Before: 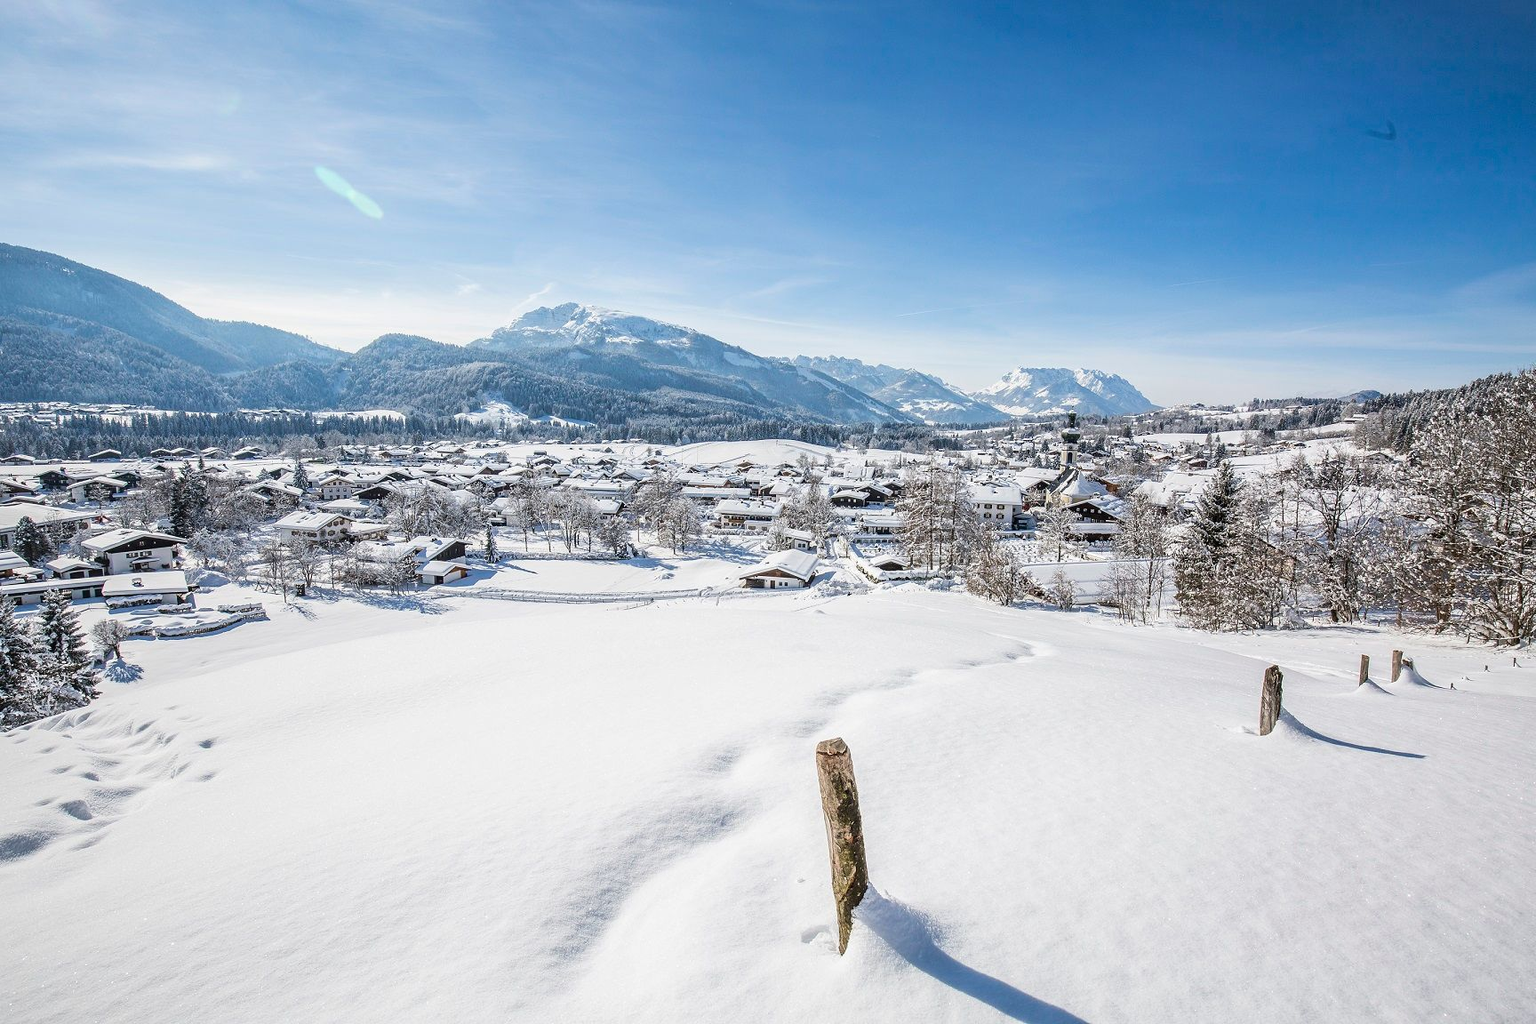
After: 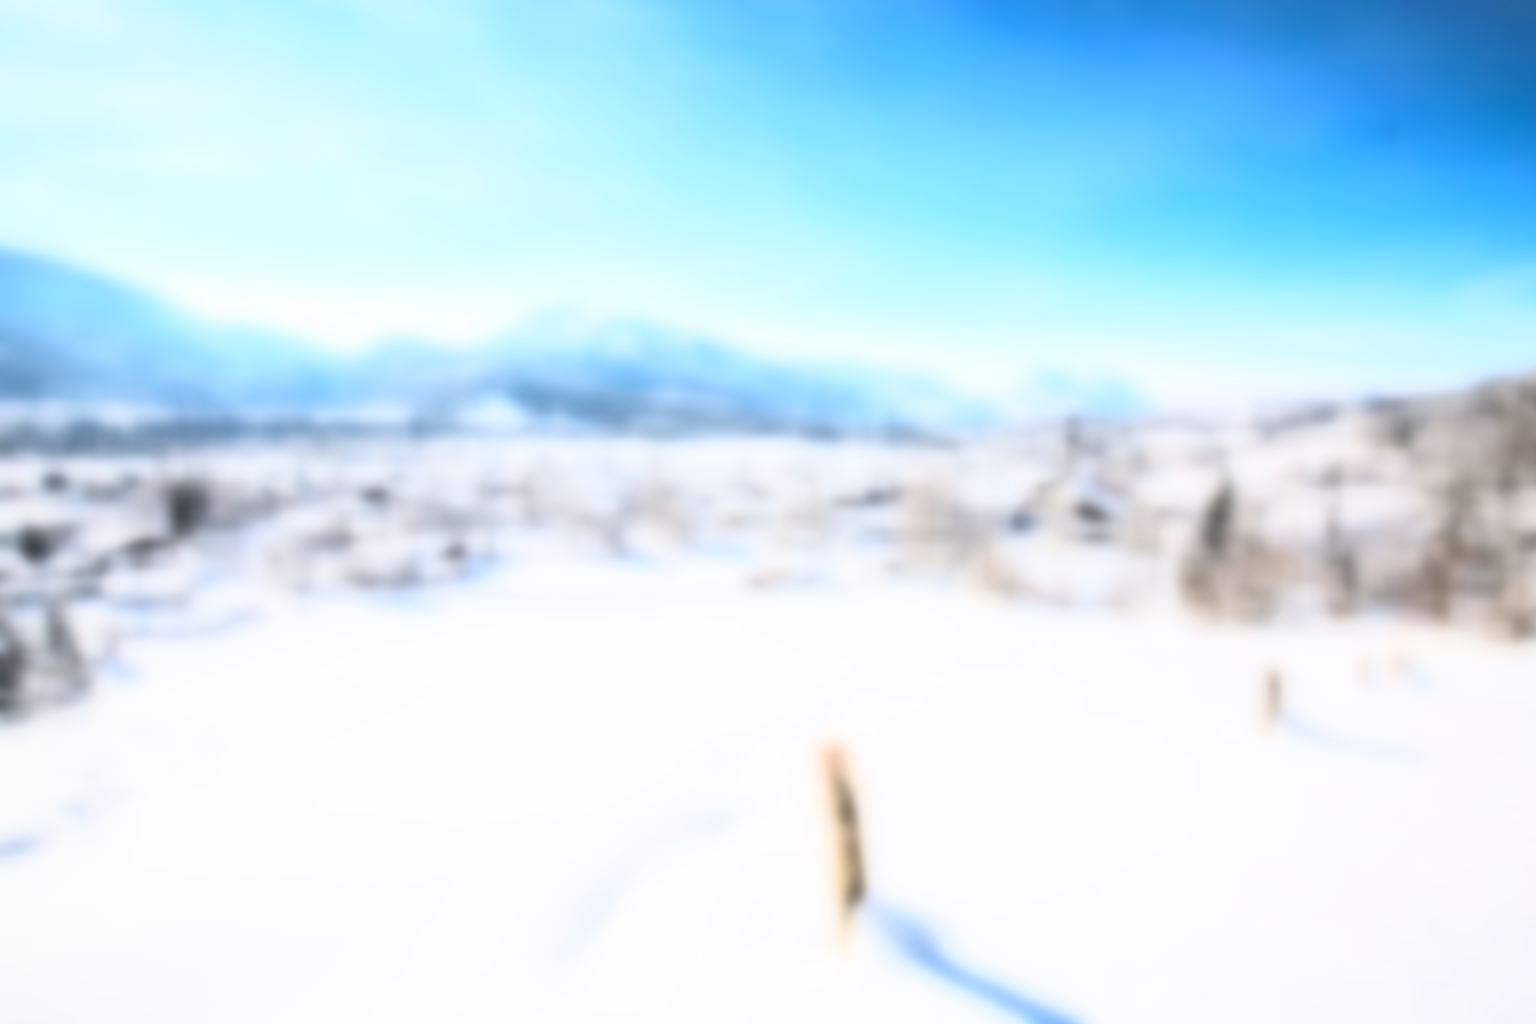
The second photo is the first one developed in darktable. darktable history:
rgb curve: curves: ch0 [(0, 0) (0.21, 0.15) (0.24, 0.21) (0.5, 0.75) (0.75, 0.96) (0.89, 0.99) (1, 1)]; ch1 [(0, 0.02) (0.21, 0.13) (0.25, 0.2) (0.5, 0.67) (0.75, 0.9) (0.89, 0.97) (1, 1)]; ch2 [(0, 0.02) (0.21, 0.13) (0.25, 0.2) (0.5, 0.67) (0.75, 0.9) (0.89, 0.97) (1, 1)], compensate middle gray true
lowpass: on, module defaults
